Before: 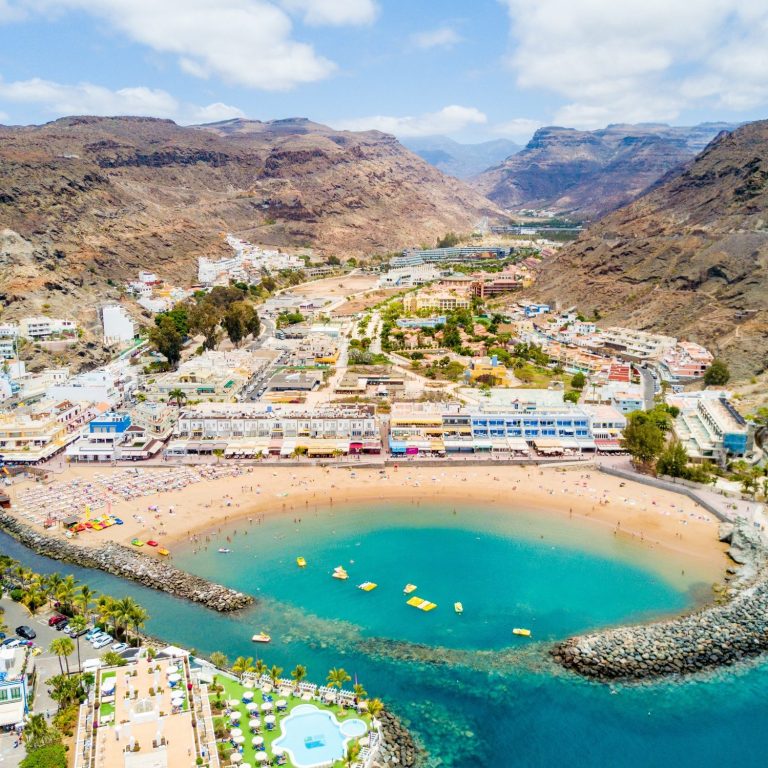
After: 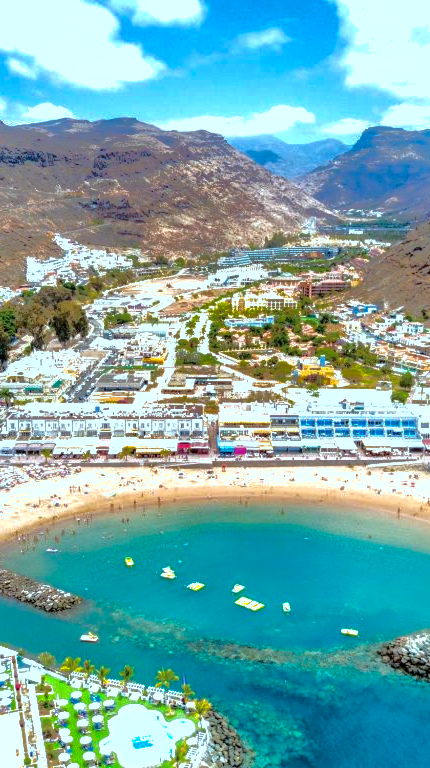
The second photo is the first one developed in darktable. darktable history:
crop and rotate: left 22.421%, right 21.587%
local contrast: on, module defaults
exposure: black level correction 0.001, exposure 0.498 EV, compensate exposure bias true, compensate highlight preservation false
shadows and highlights: shadows -18.45, highlights -73.46
color correction: highlights a* -10.39, highlights b* -18.83
